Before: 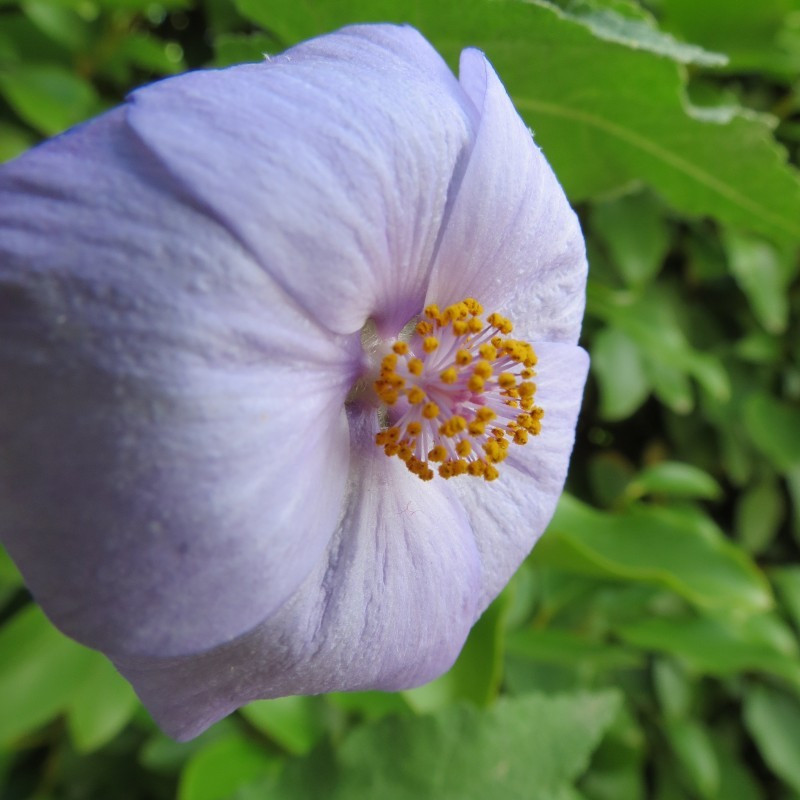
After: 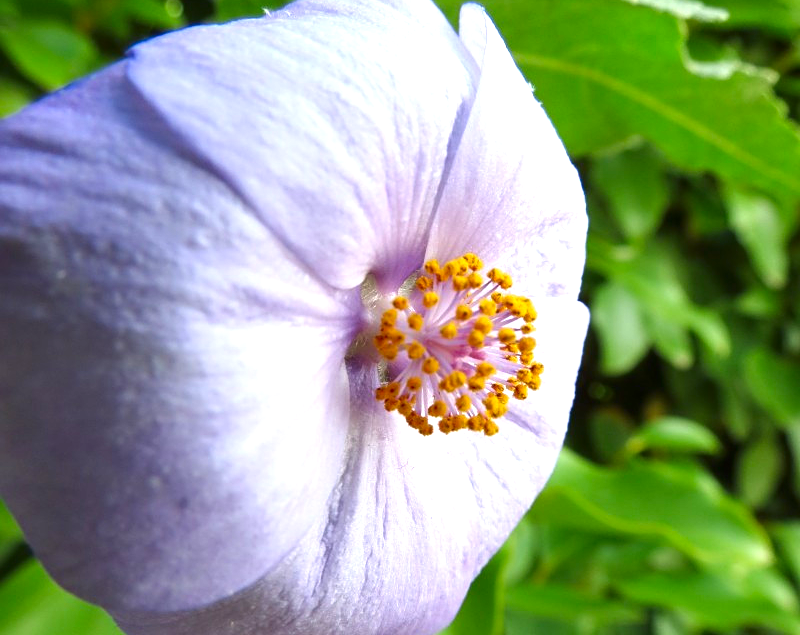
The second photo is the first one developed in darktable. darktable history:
exposure: black level correction 0, exposure 1 EV, compensate exposure bias true, compensate highlight preservation false
crop and rotate: top 5.667%, bottom 14.937%
sharpen: amount 0.2
contrast brightness saturation: contrast 0.07, brightness -0.14, saturation 0.11
